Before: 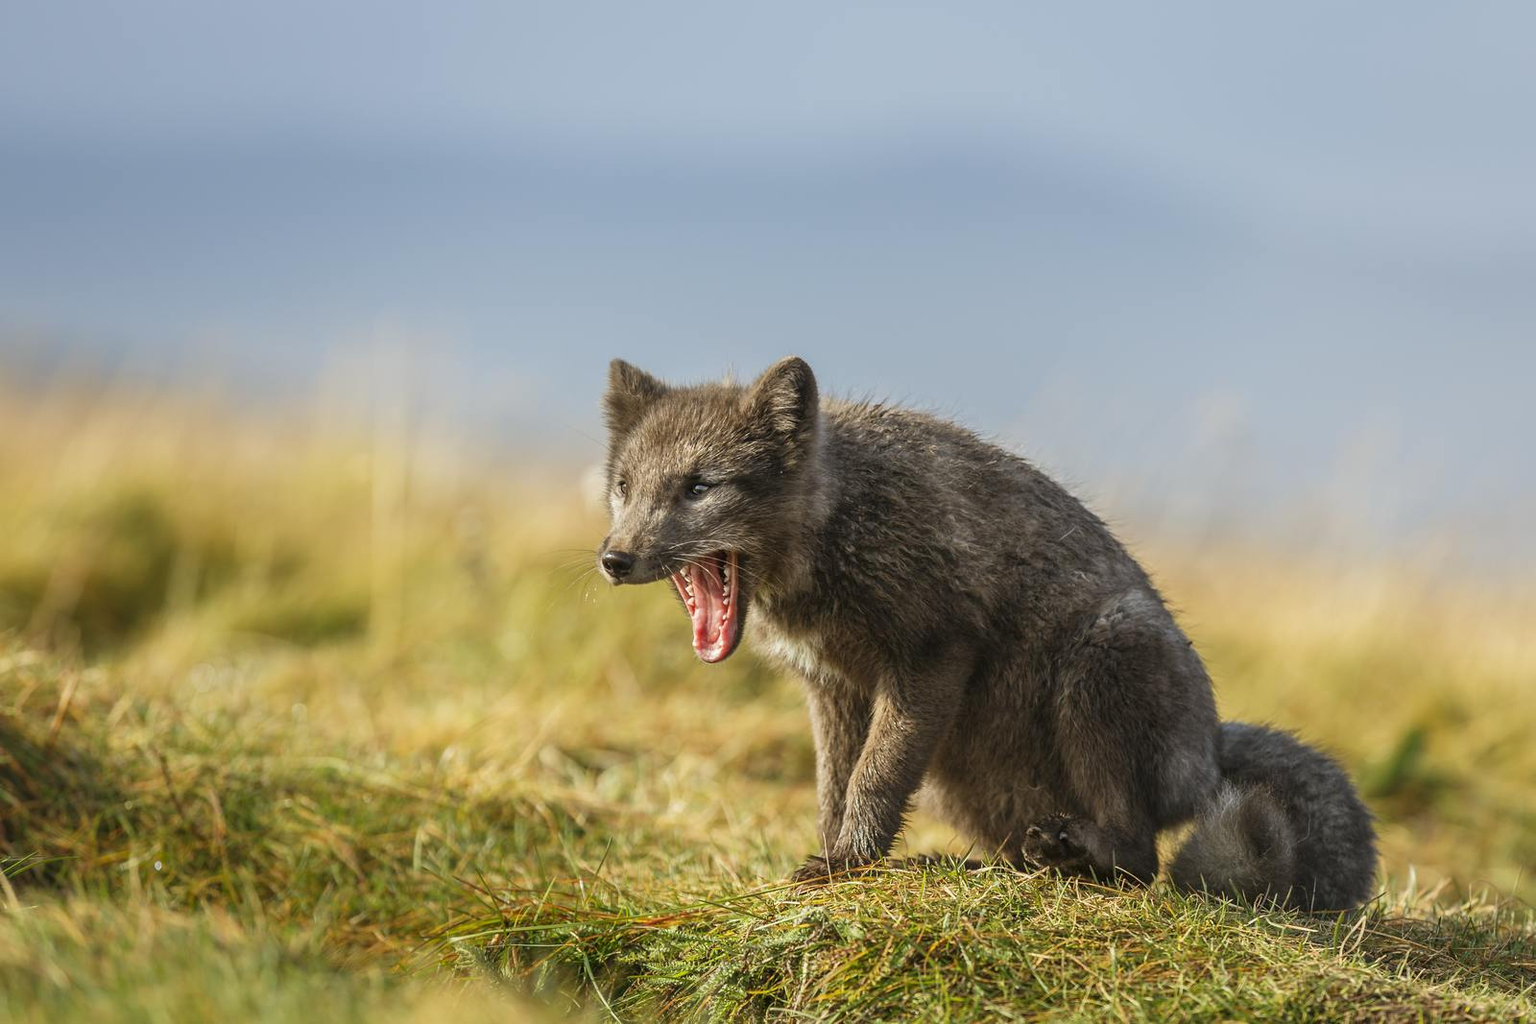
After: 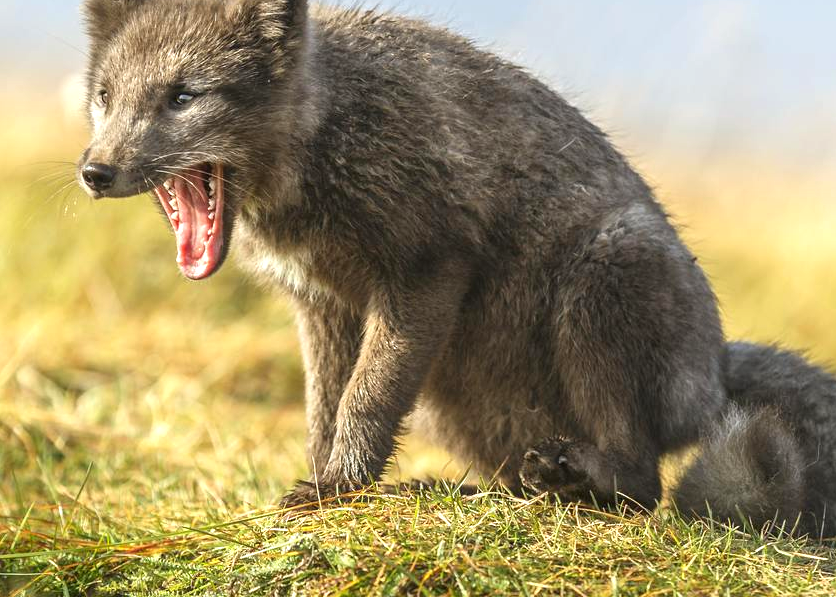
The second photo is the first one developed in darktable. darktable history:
crop: left 34.081%, top 38.608%, right 13.636%, bottom 5.408%
exposure: black level correction 0, exposure 0.696 EV, compensate highlight preservation false
